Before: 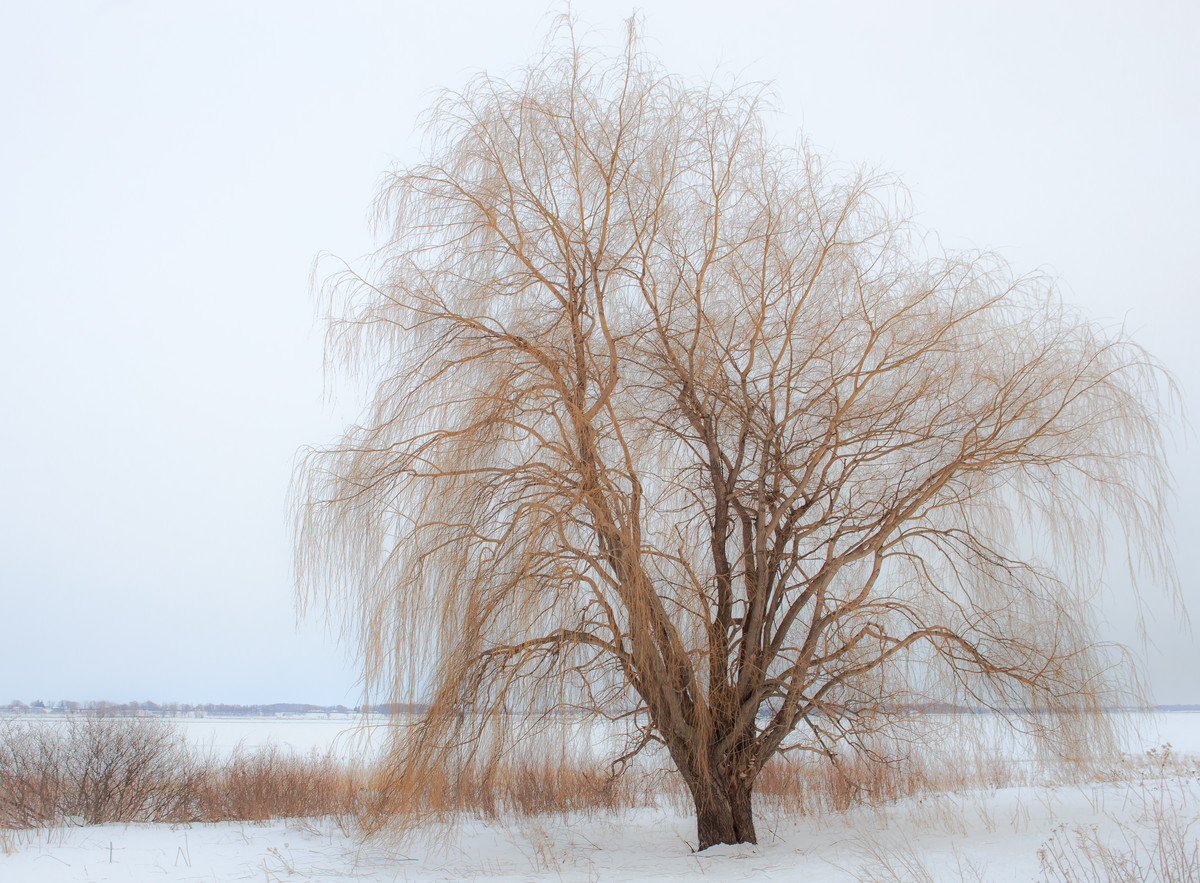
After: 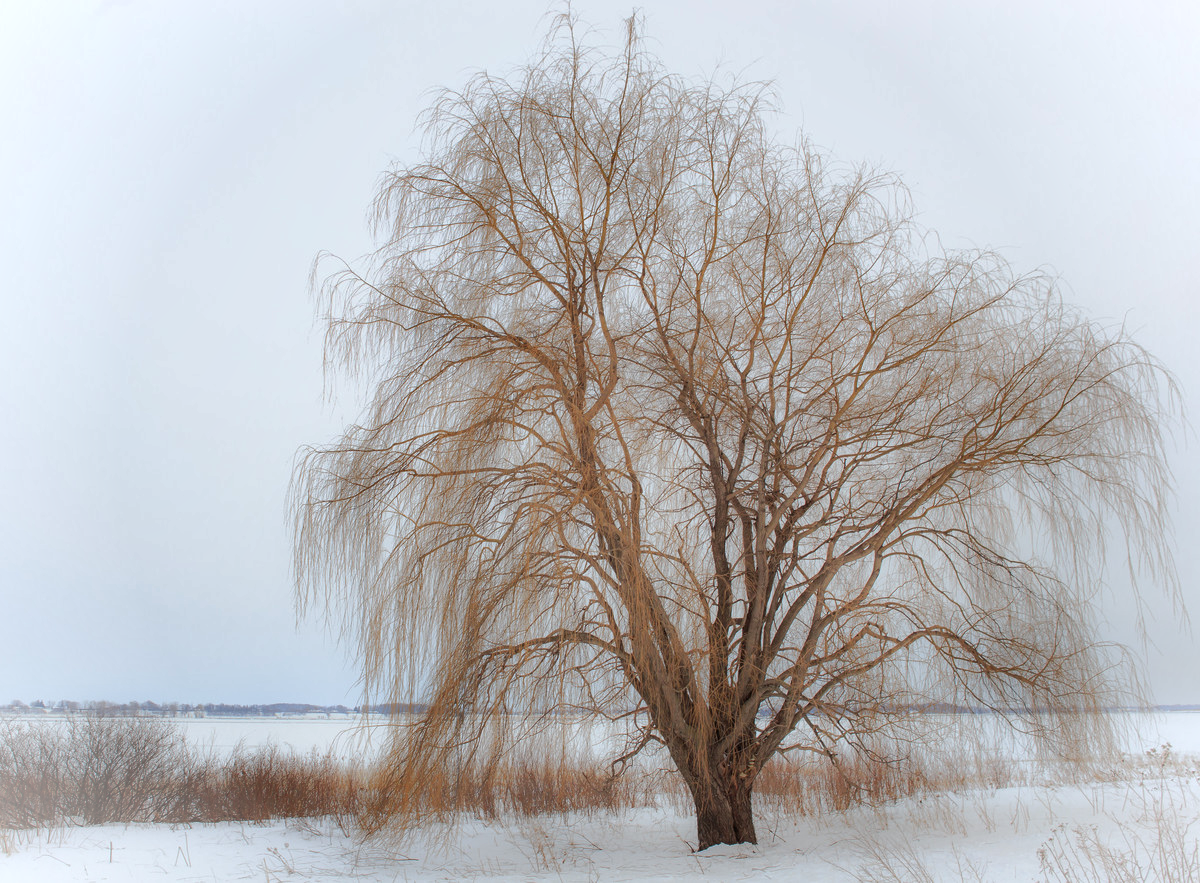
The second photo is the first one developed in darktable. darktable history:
shadows and highlights: shadows 43.7, white point adjustment -1.31, soften with gaussian
vignetting: brightness 0.319, saturation -0.001
